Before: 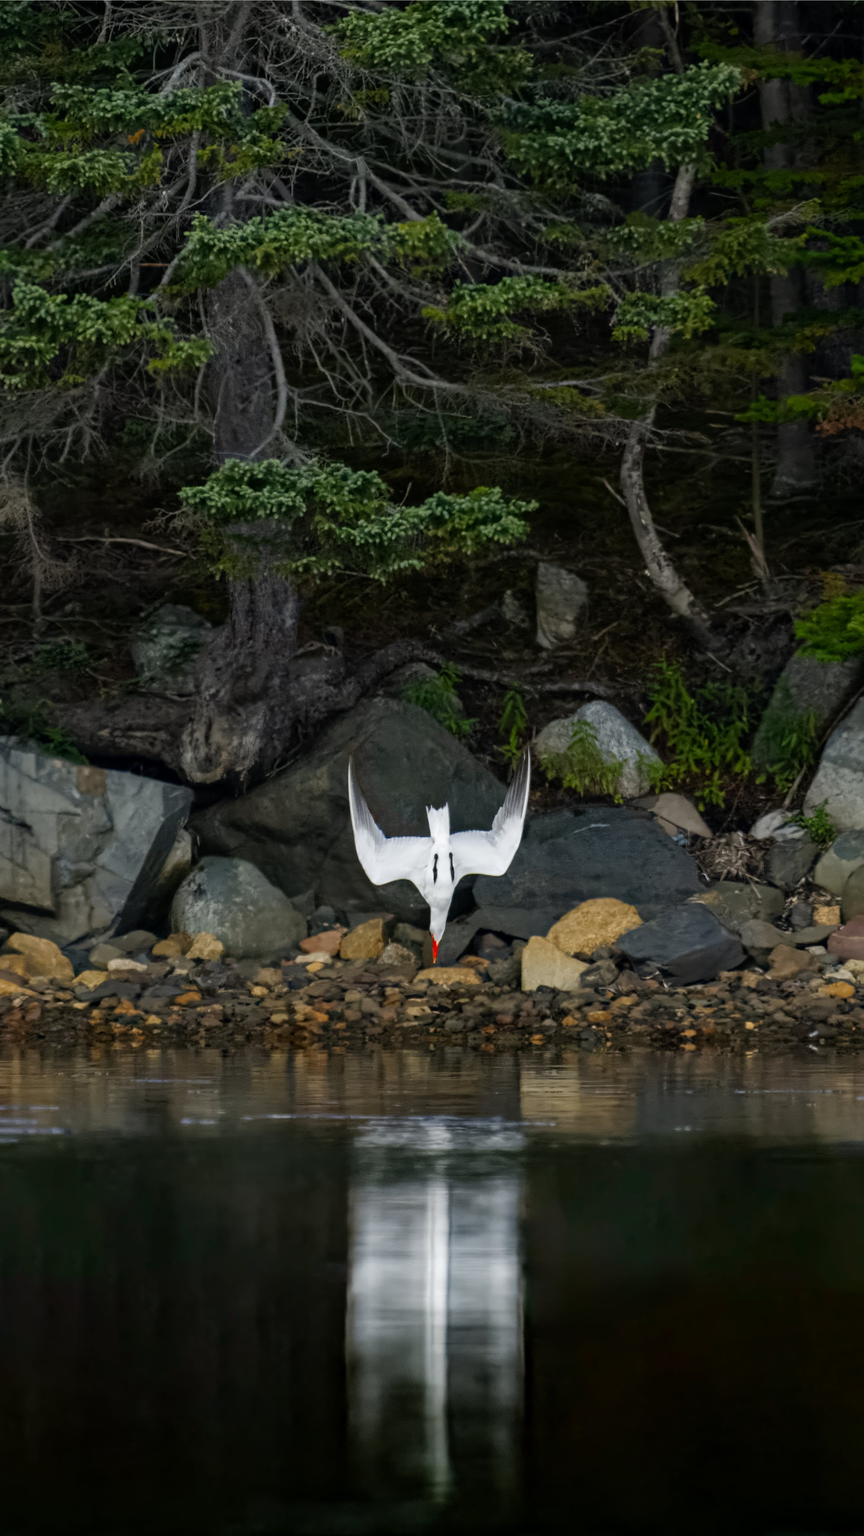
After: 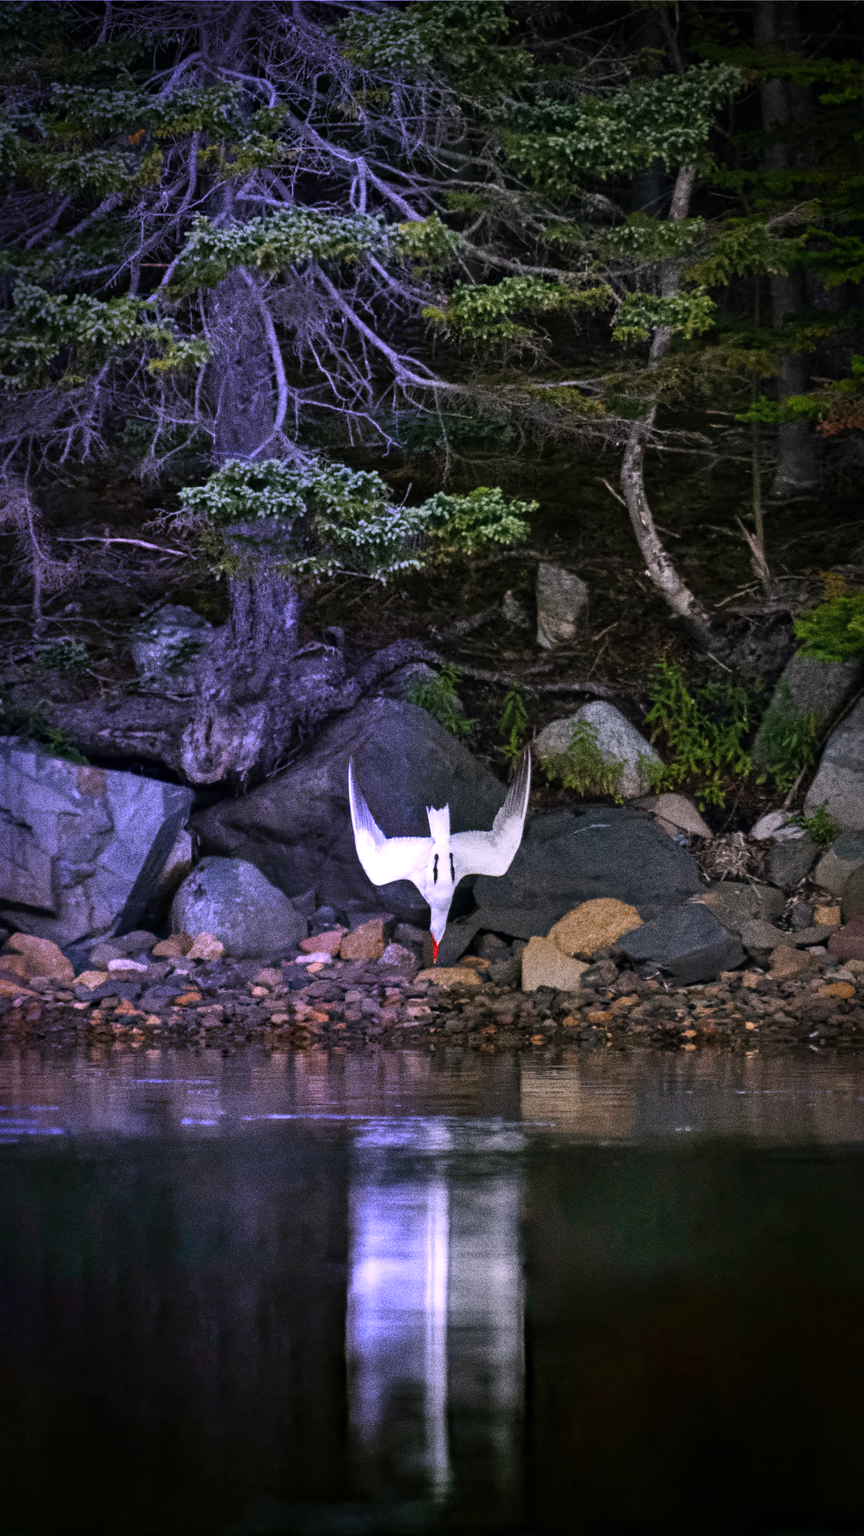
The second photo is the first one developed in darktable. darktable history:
color correction: highlights a* 10.89, highlights b* -12.99
tone curve: curves: ch0 [(0, 0) (0.566, 0.497) (1, 1)], color space Lab, linked channels
vignetting: fall-off radius 31.16%, saturation 0.198, width/height ratio 0.601
grain: coarseness 9.32 ISO, strength 69.23%
graduated density: density -1.08 EV, hardness 97%, rotation 90.5°, hue 244.8°, saturation 66%
sharpen: radius 8, amount 0.279, threshold 100
highlight reconstruction: method clip highlights, clipping threshold 0
shadows and highlights: soften with gaussian
